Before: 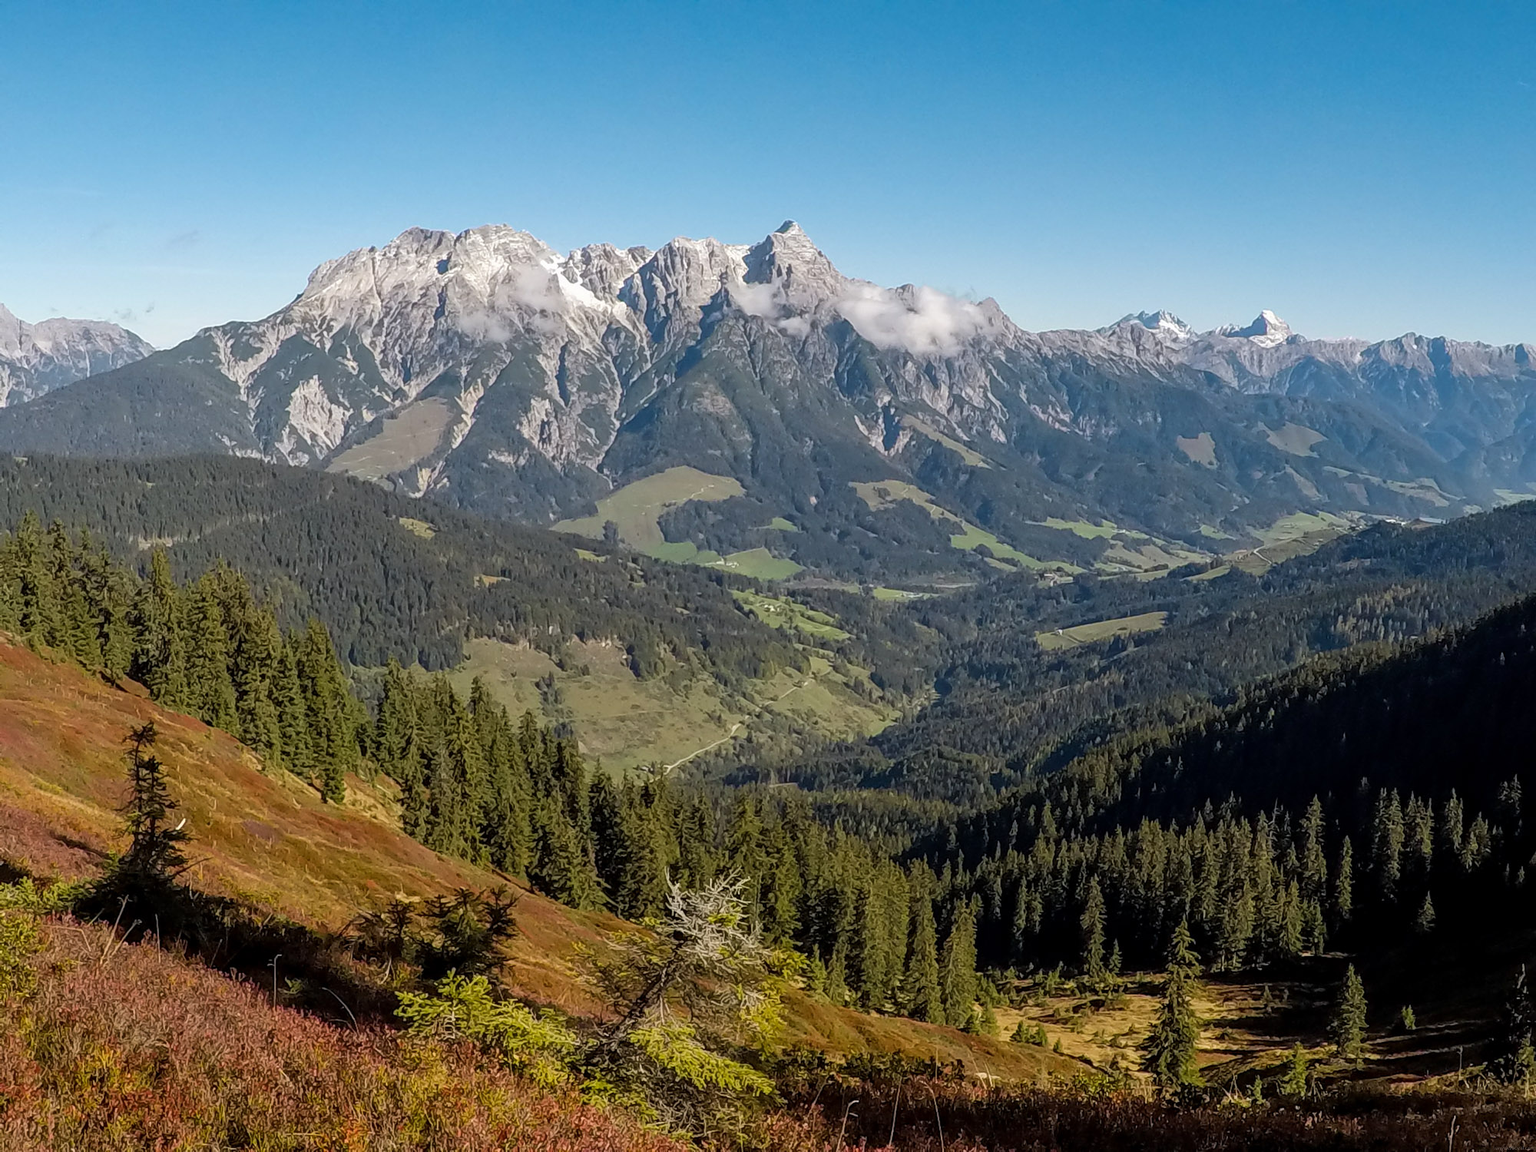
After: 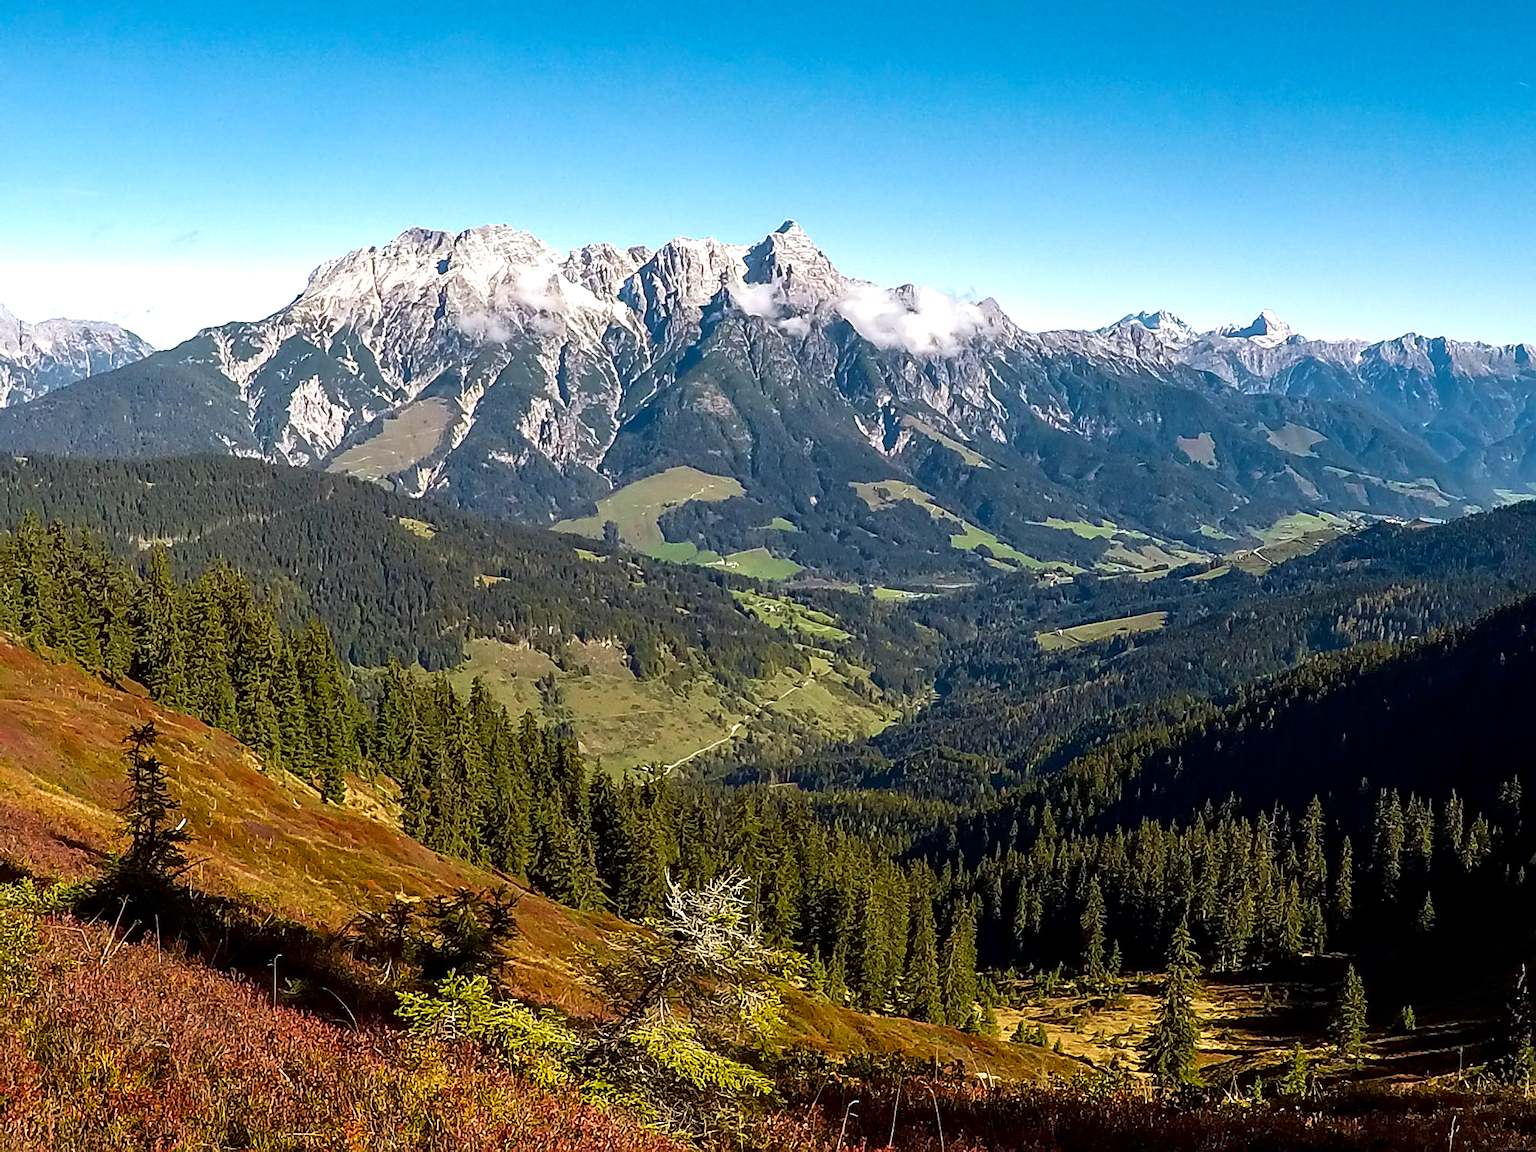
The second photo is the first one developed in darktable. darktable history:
velvia: on, module defaults
contrast brightness saturation: brightness -0.2, saturation 0.08
exposure: black level correction 0, exposure 0.7 EV, compensate exposure bias true, compensate highlight preservation false
sharpen: on, module defaults
